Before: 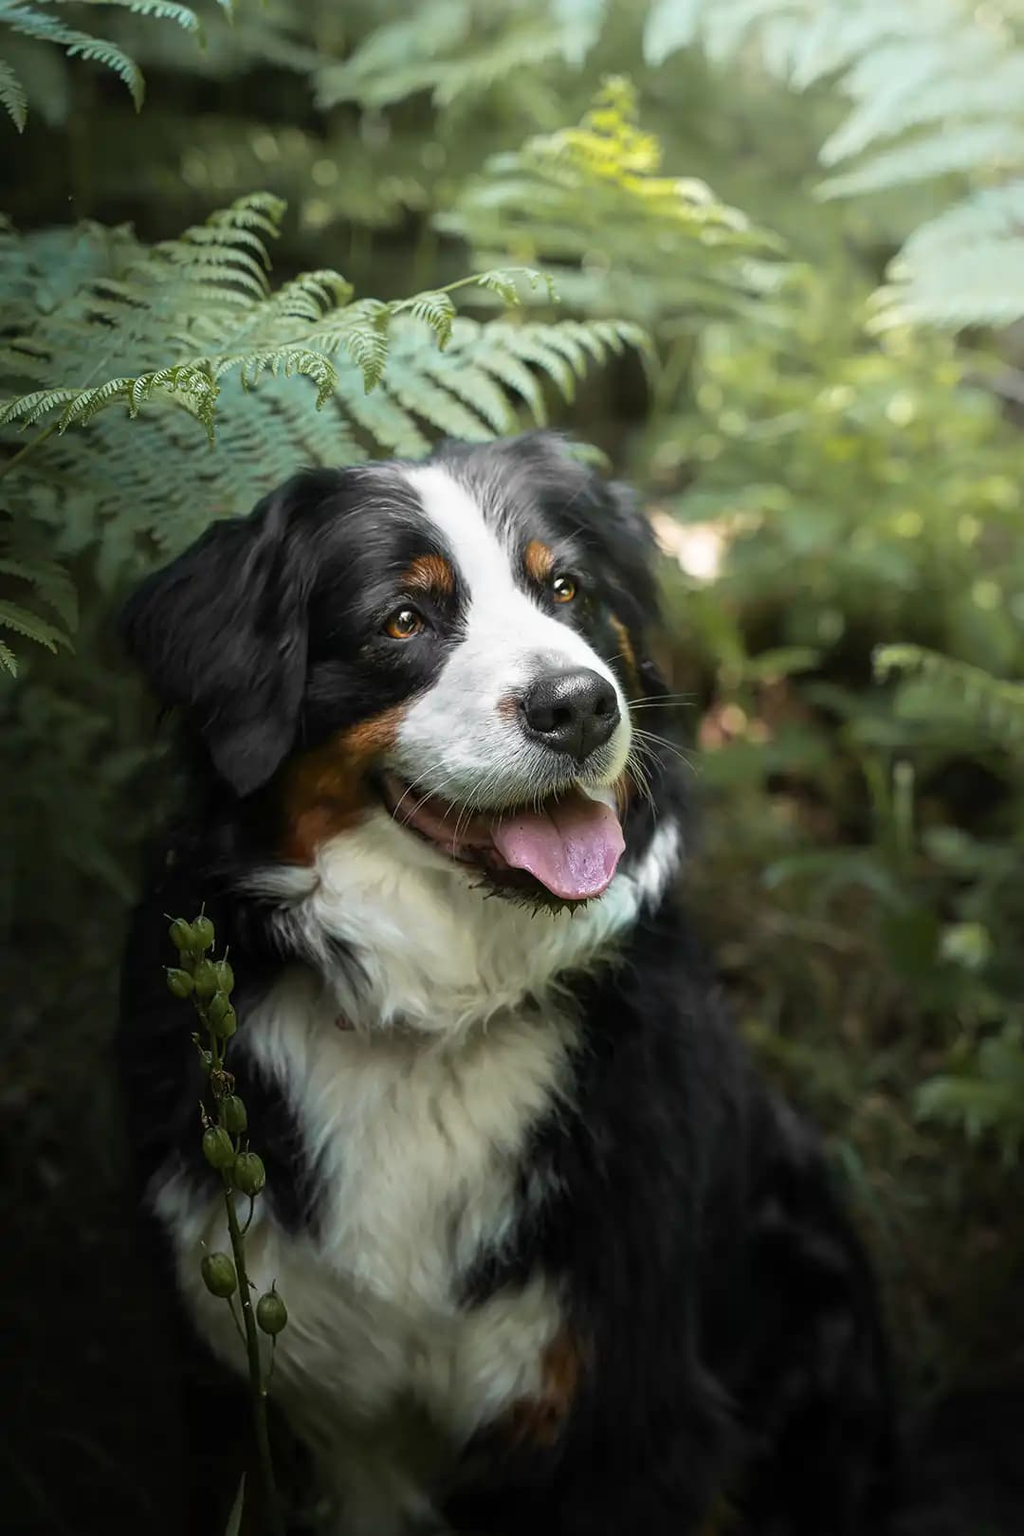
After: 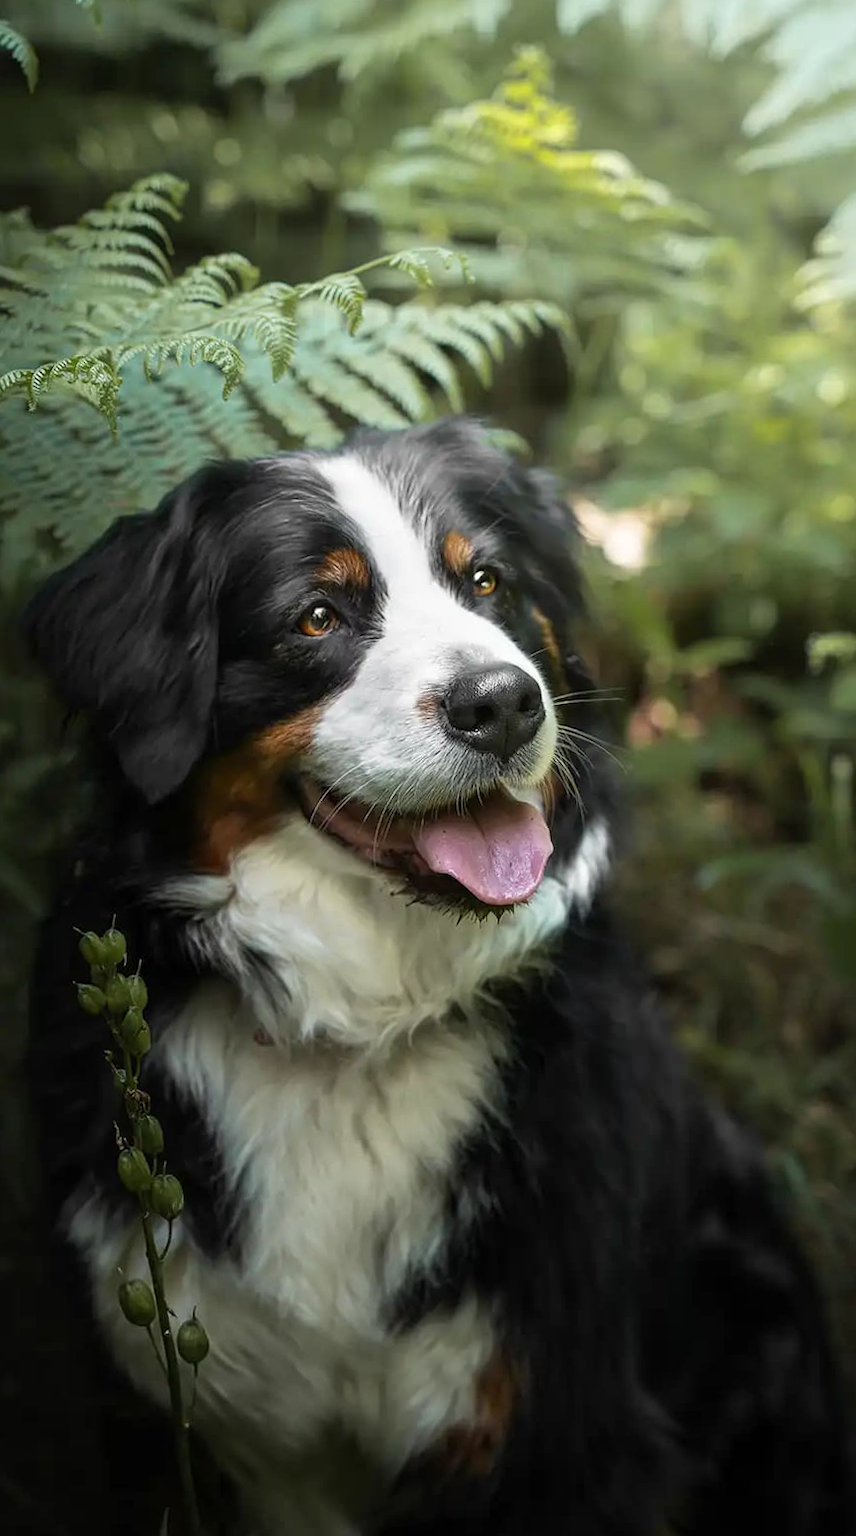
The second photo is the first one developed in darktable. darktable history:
crop and rotate: left 9.597%, right 10.195%
rotate and perspective: rotation -1°, crop left 0.011, crop right 0.989, crop top 0.025, crop bottom 0.975
